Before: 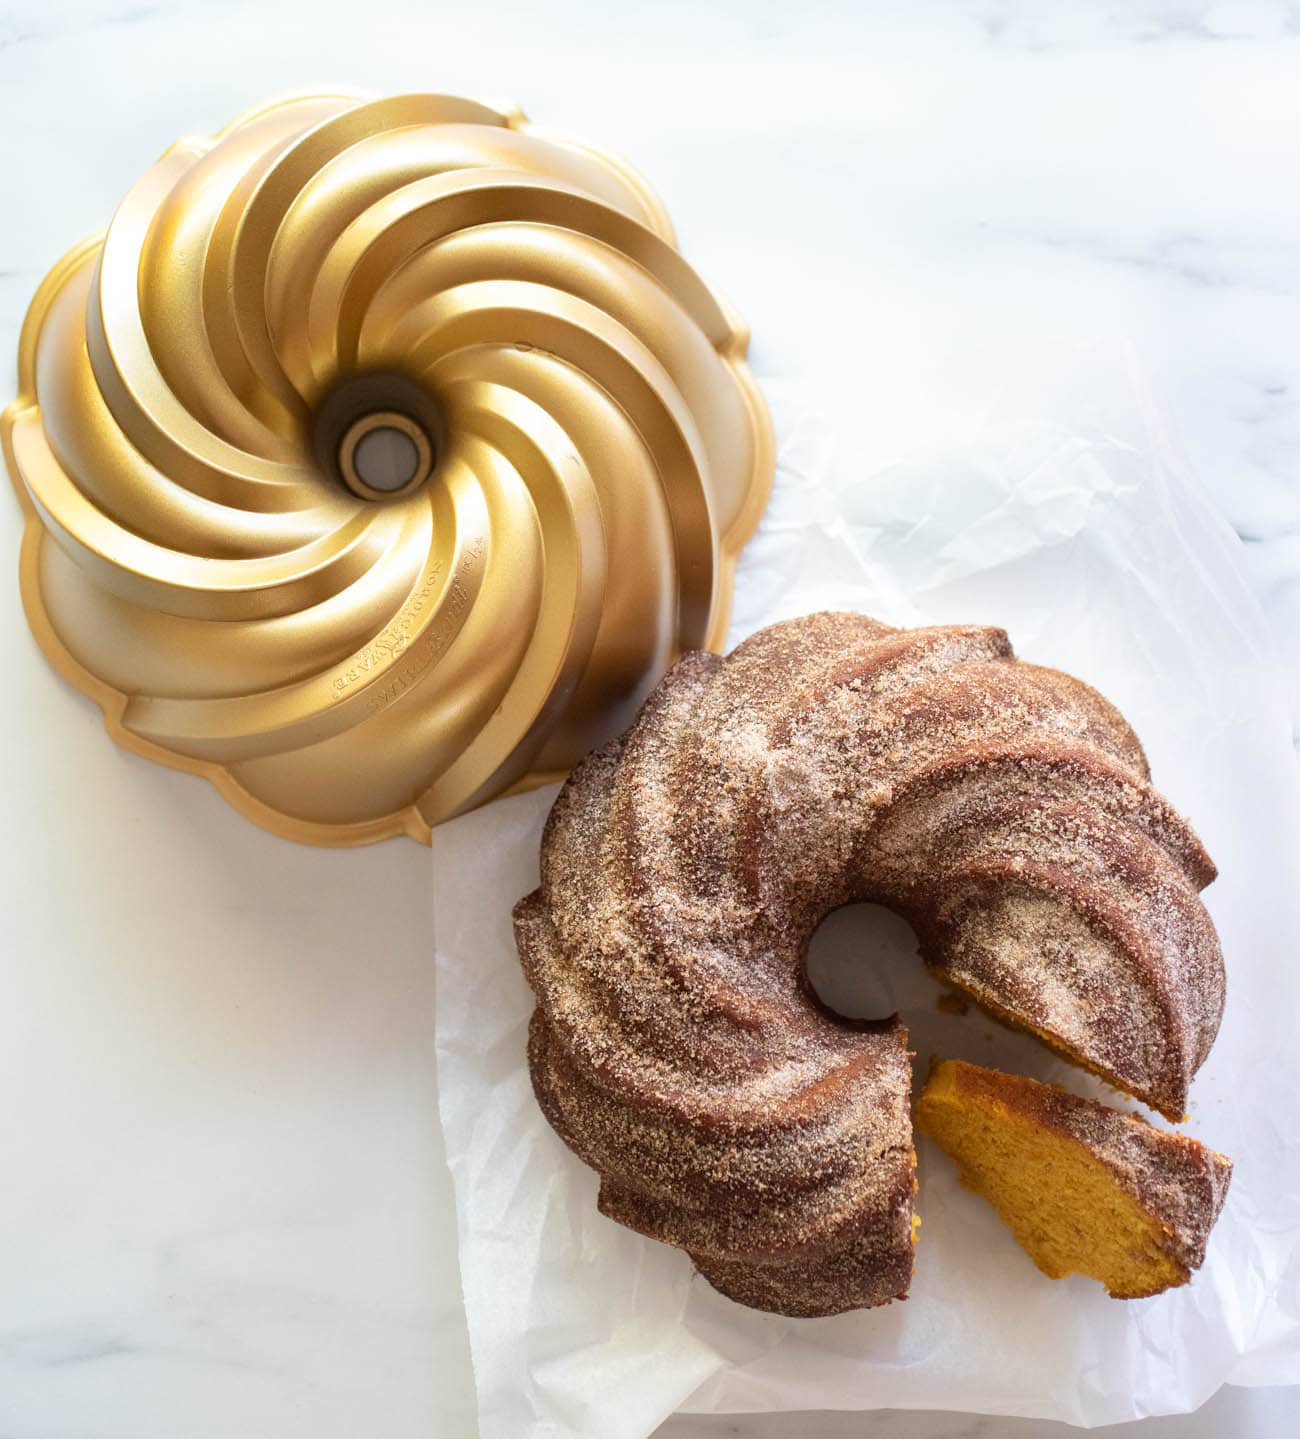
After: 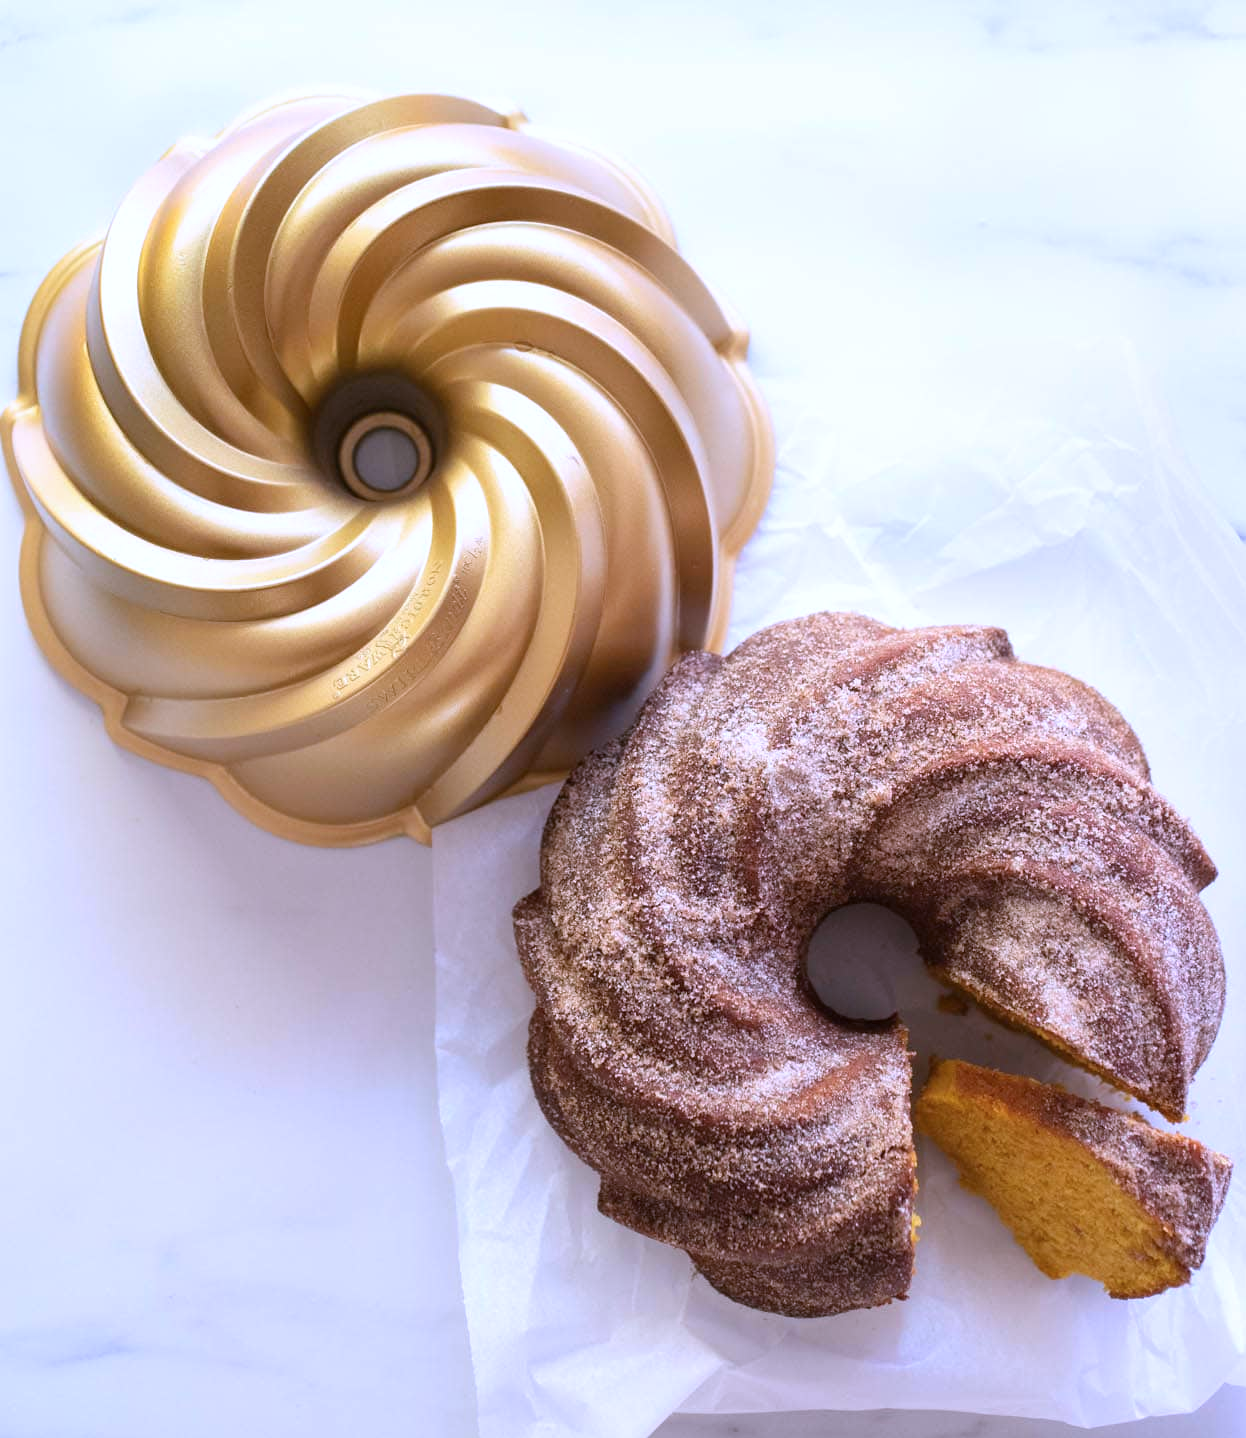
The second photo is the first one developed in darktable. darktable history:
crop: right 4.126%, bottom 0.031%
color calibration: illuminant custom, x 0.368, y 0.373, temperature 4330.32 K
white balance: red 1.042, blue 1.17
